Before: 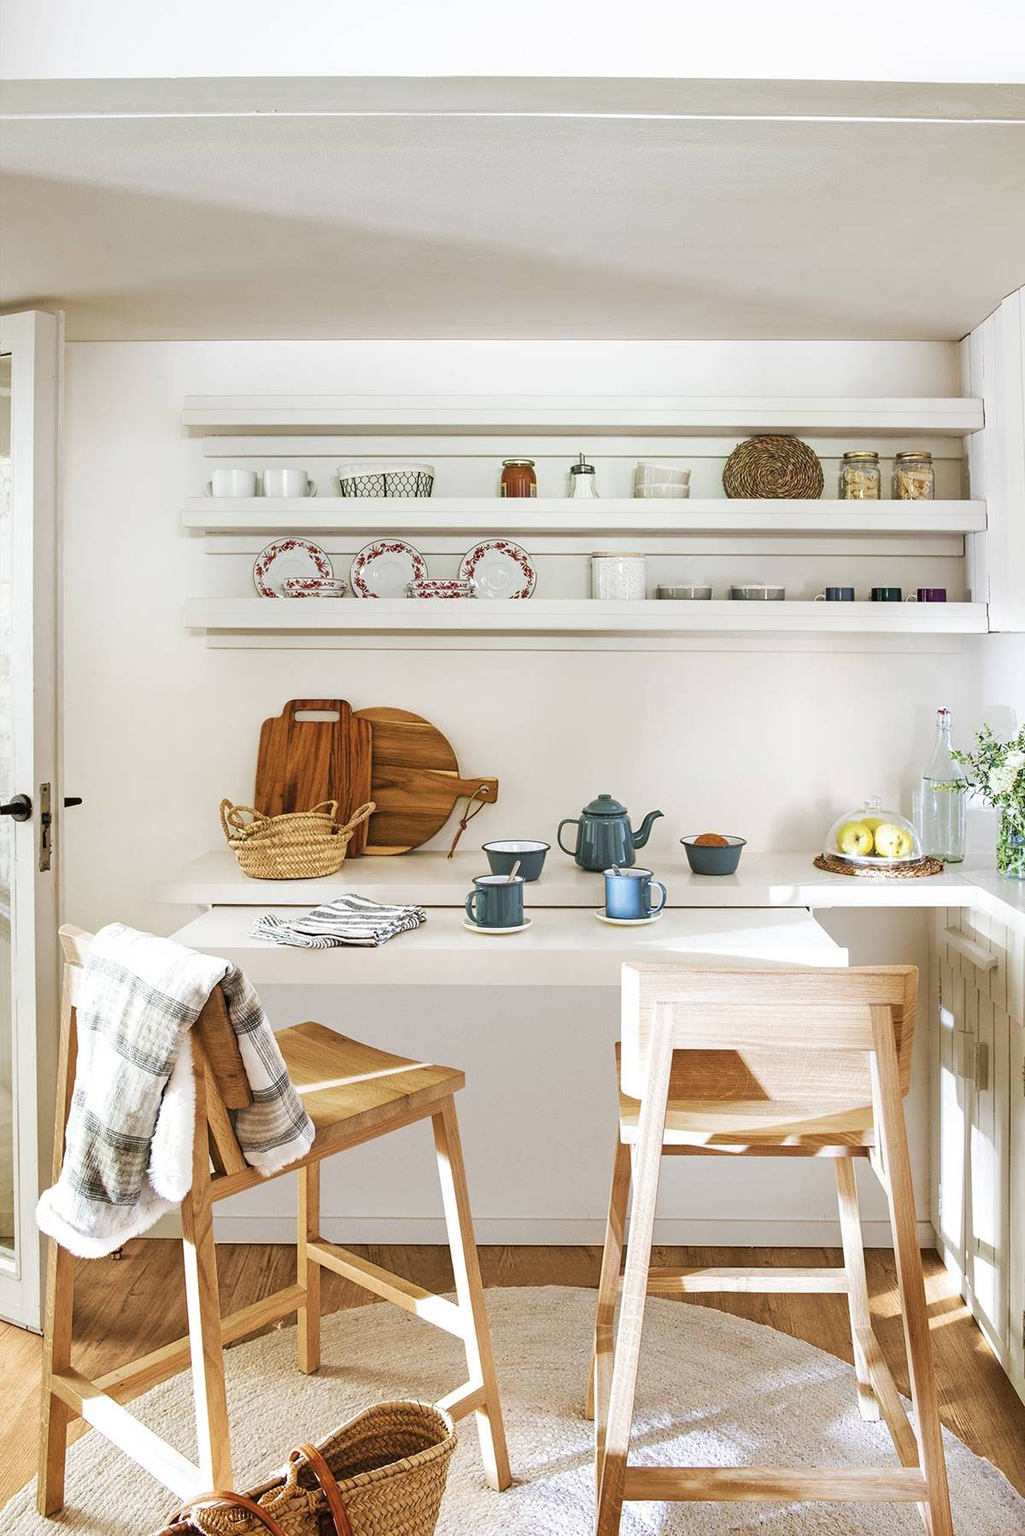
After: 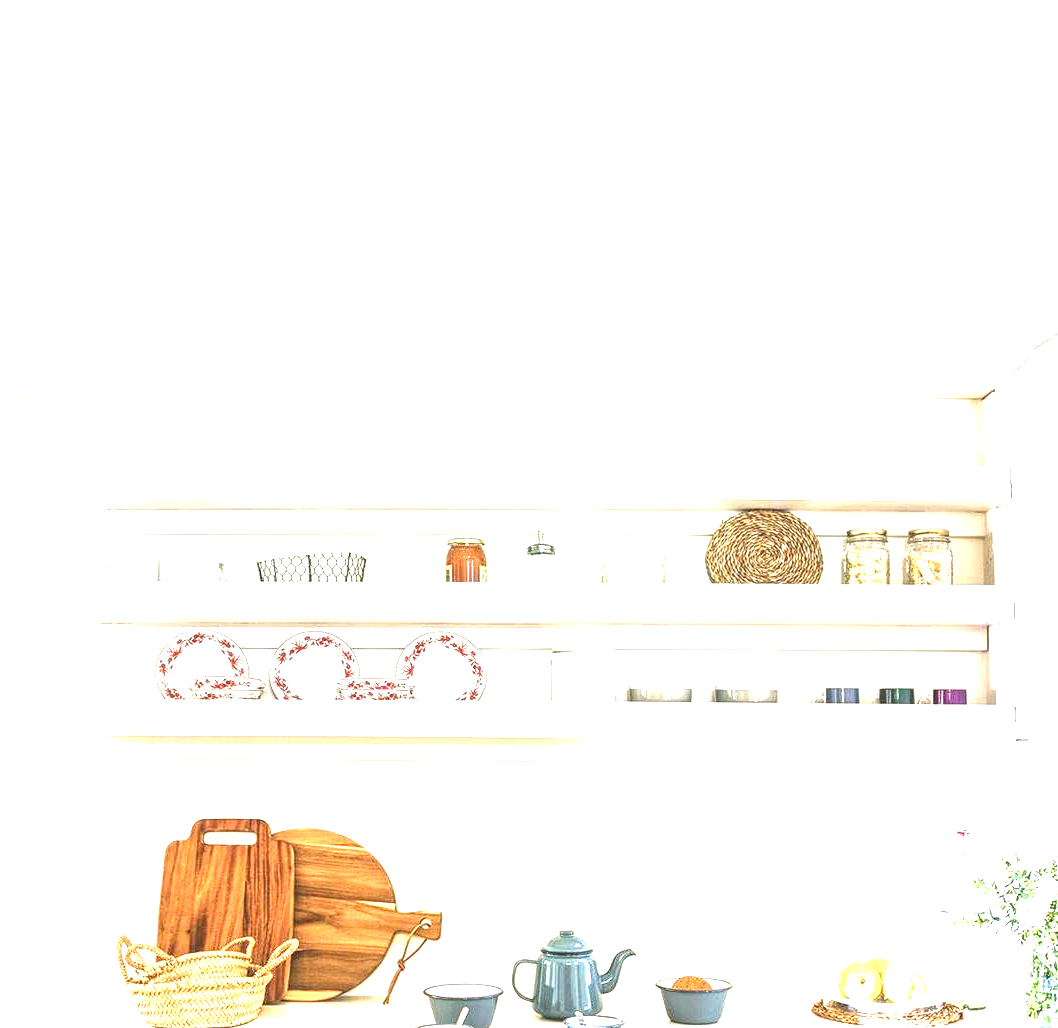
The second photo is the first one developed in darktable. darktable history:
local contrast: detail 130%
crop and rotate: left 11.812%, bottom 42.776%
exposure: black level correction 0, exposure 1.9 EV, compensate highlight preservation false
